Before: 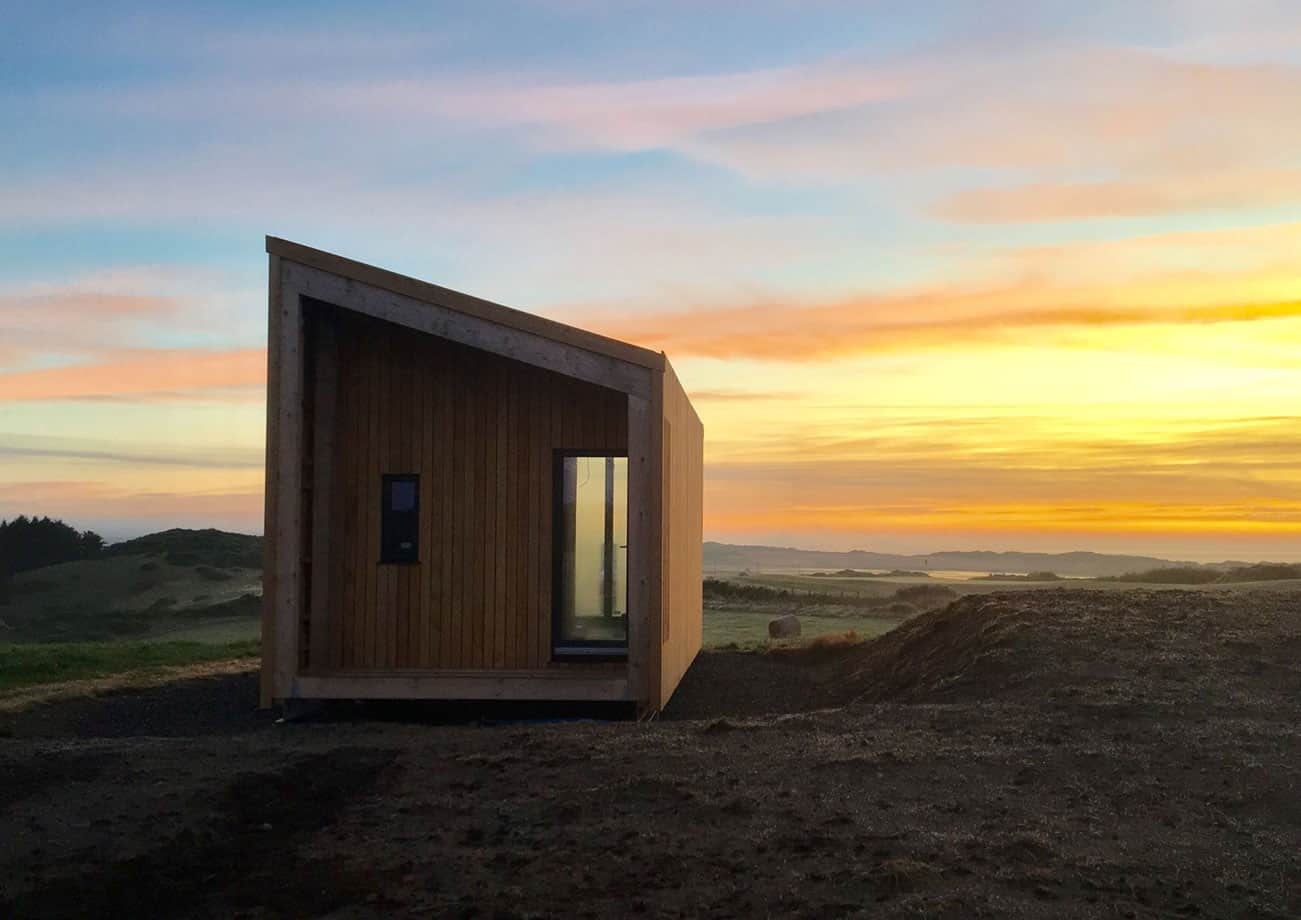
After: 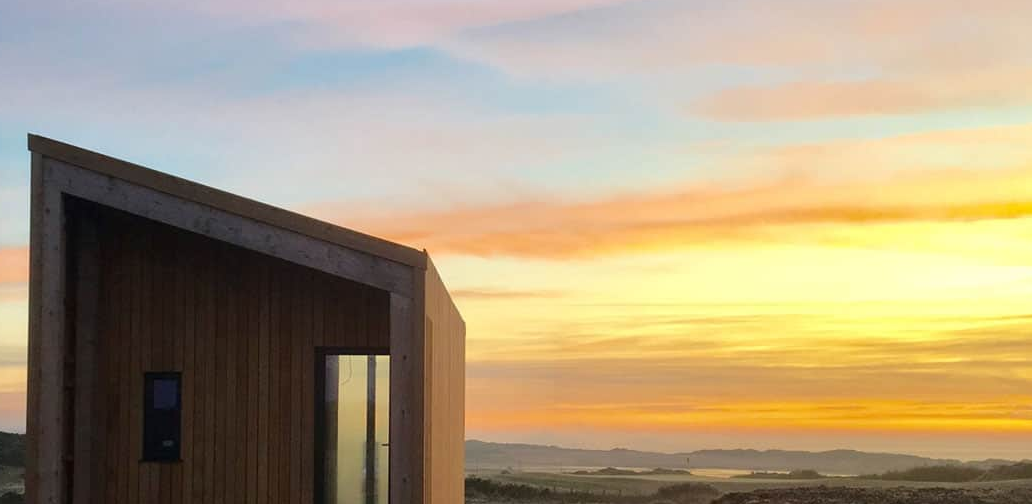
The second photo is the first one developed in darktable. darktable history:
crop: left 18.31%, top 11.116%, right 2.332%, bottom 33.494%
exposure: compensate highlight preservation false
